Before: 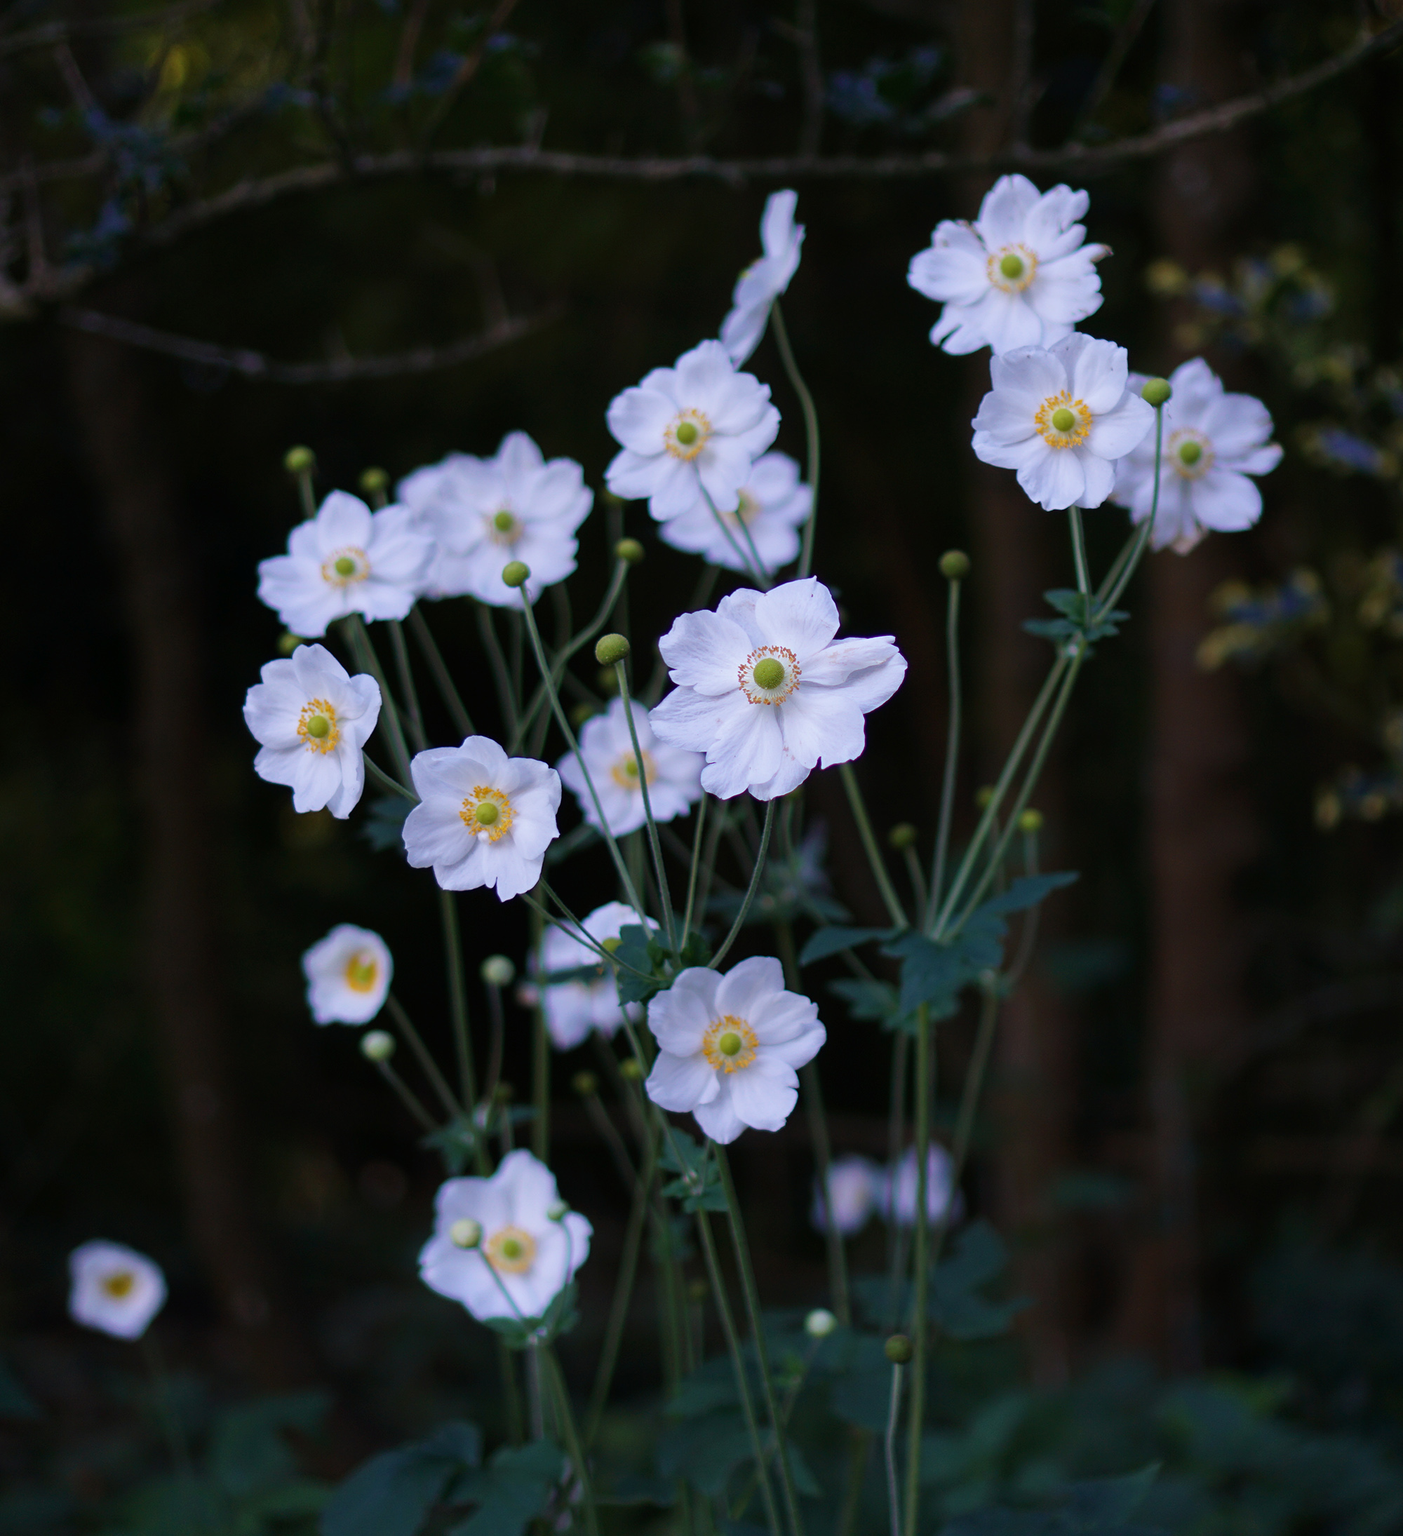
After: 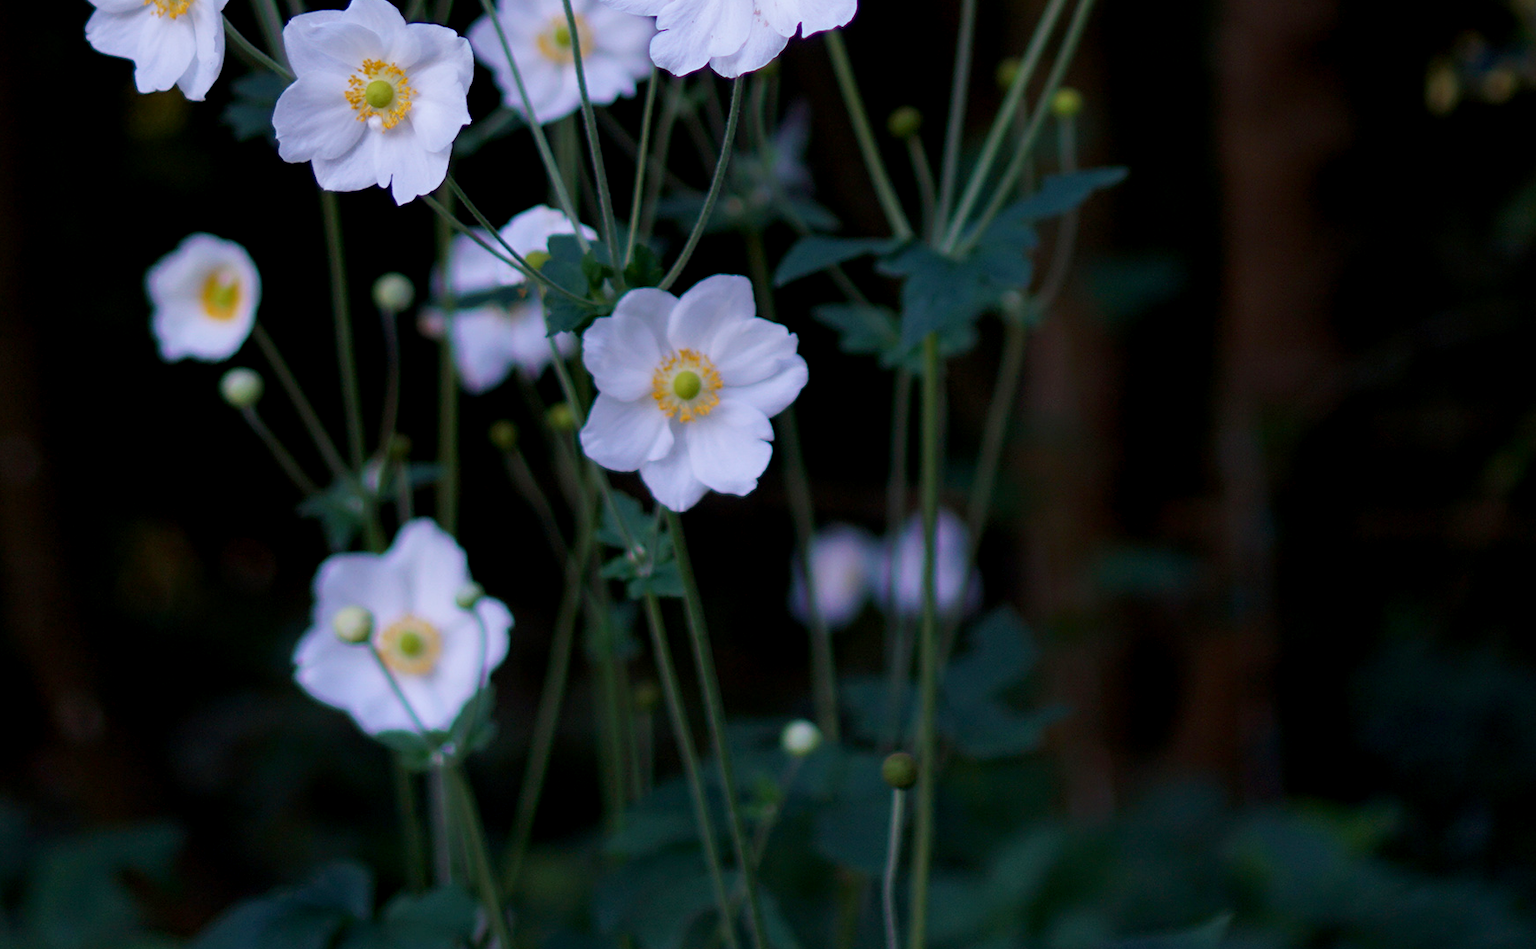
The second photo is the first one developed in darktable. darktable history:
exposure: black level correction 0.005, exposure 0.014 EV, compensate highlight preservation false
crop and rotate: left 13.306%, top 48.129%, bottom 2.928%
